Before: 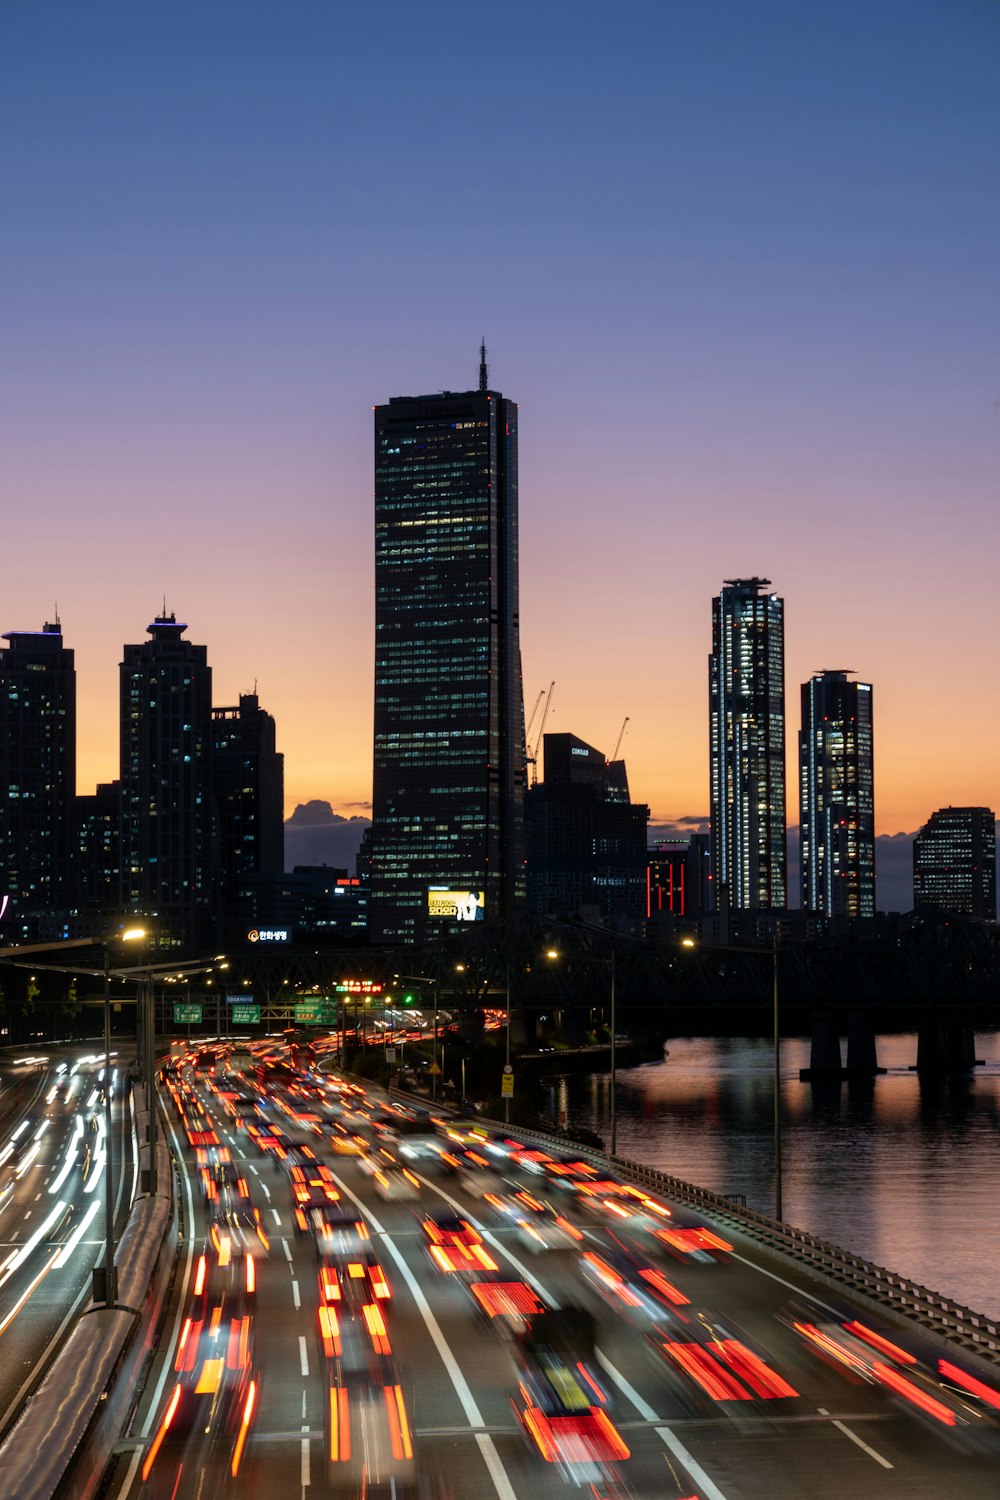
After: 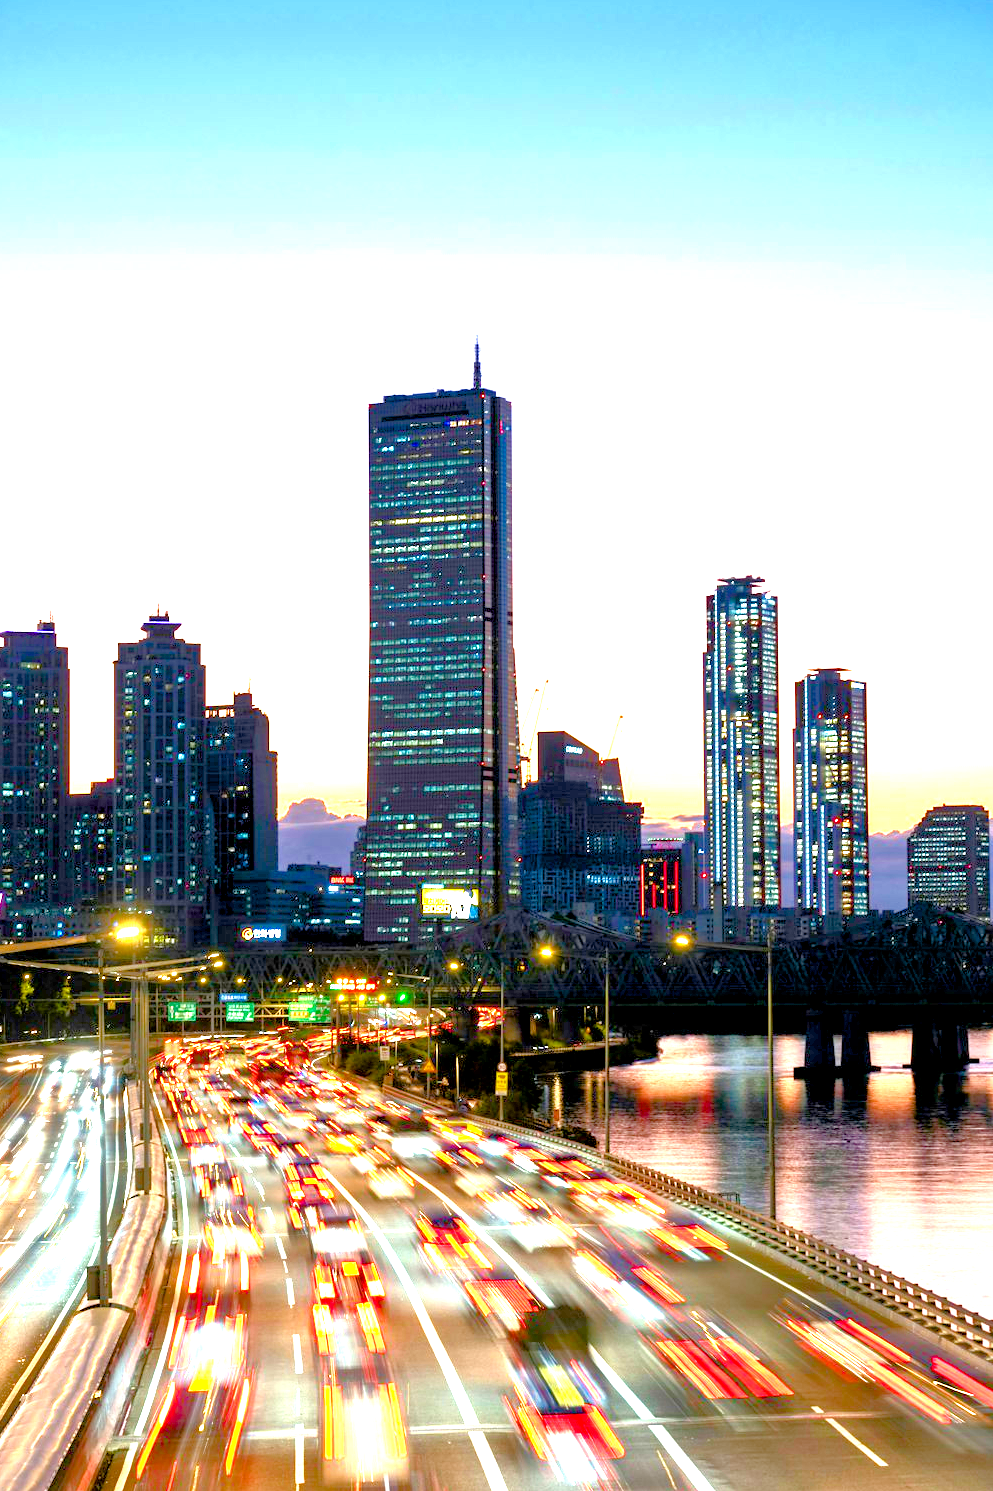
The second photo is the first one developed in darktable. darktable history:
color balance rgb: perceptual saturation grading › global saturation 20%, perceptual saturation grading › highlights -24.898%, perceptual saturation grading › shadows 49.518%, perceptual brilliance grading › global brilliance 2.856%, global vibrance 34.636%
tone equalizer: -7 EV 0.164 EV, -6 EV 0.574 EV, -5 EV 1.16 EV, -4 EV 1.29 EV, -3 EV 1.12 EV, -2 EV 0.6 EV, -1 EV 0.149 EV
exposure: black level correction 0.001, exposure 2.657 EV, compensate highlight preservation false
crop and rotate: left 0.646%, top 0.235%, bottom 0.336%
